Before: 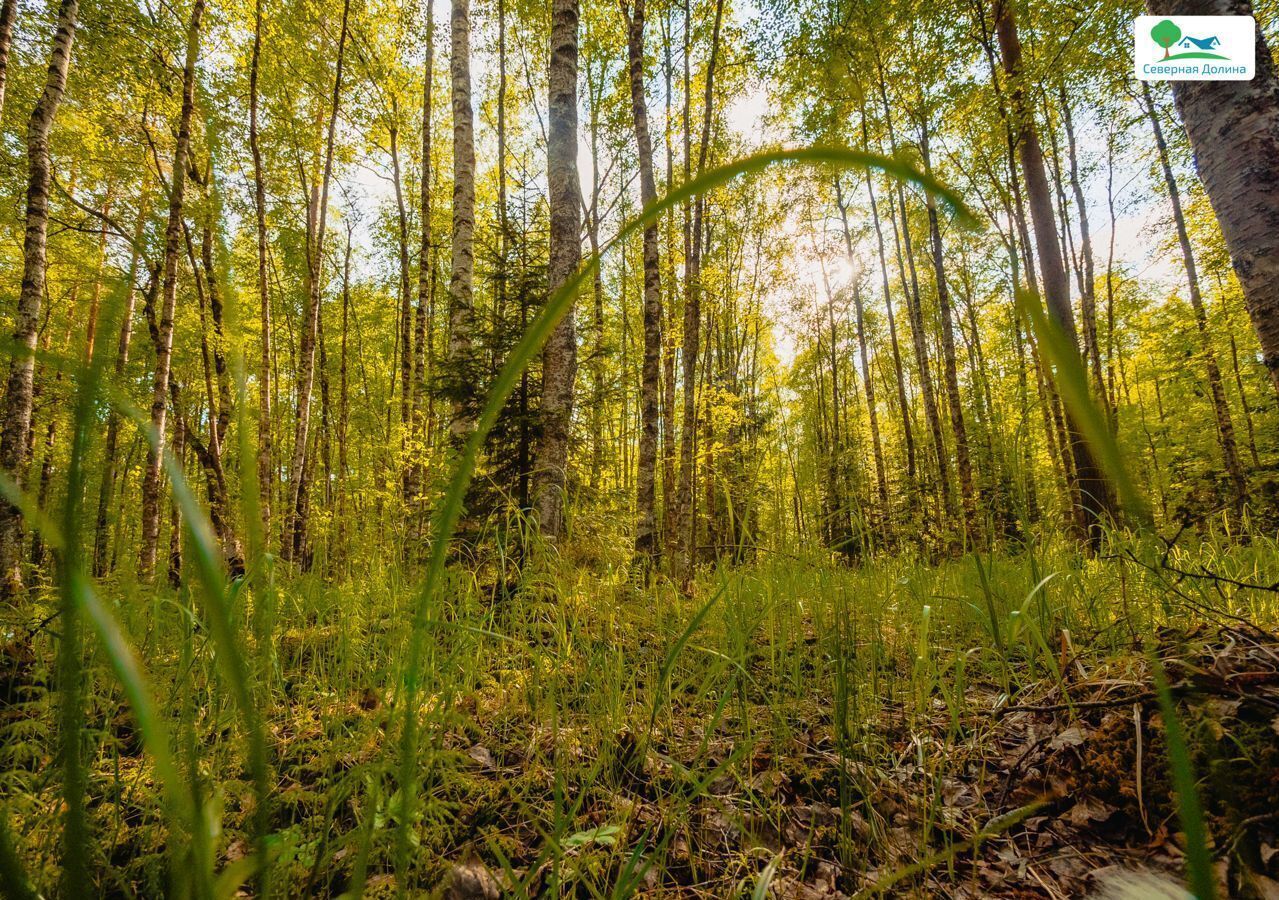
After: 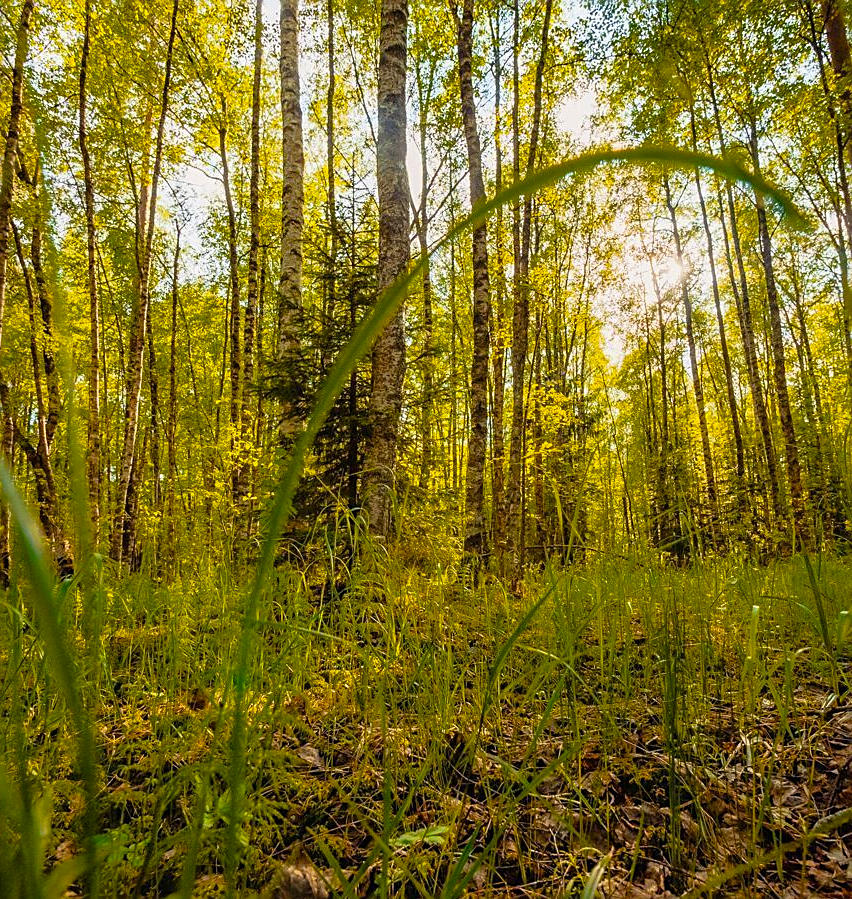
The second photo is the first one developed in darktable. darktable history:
crop and rotate: left 13.421%, right 19.91%
color balance rgb: perceptual saturation grading › global saturation 25.164%
sharpen: on, module defaults
